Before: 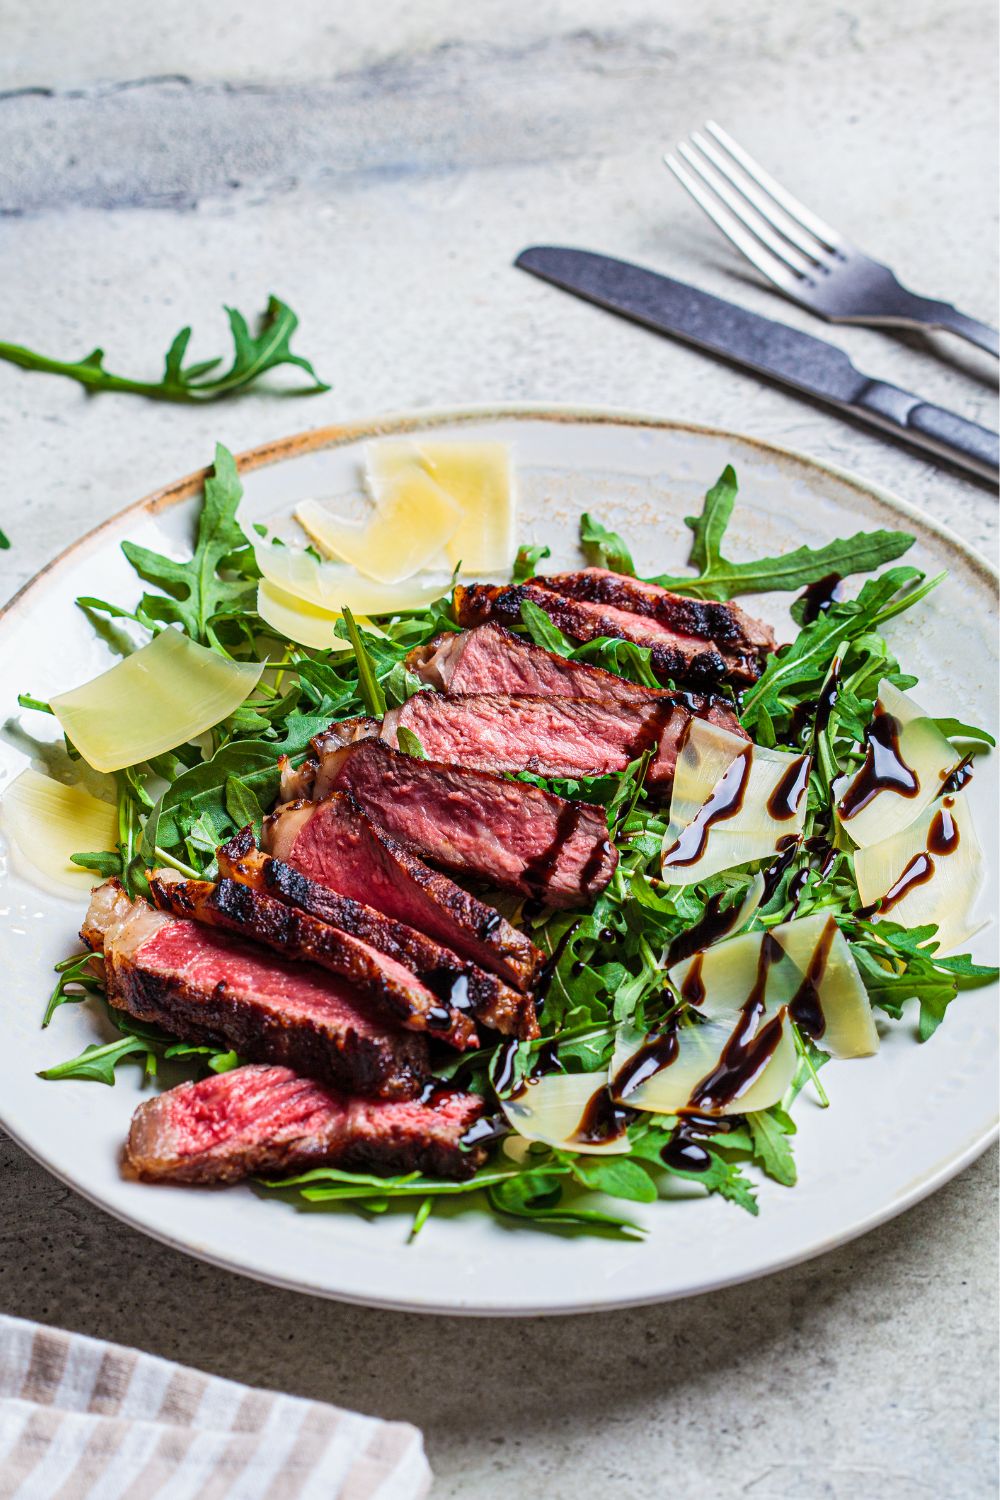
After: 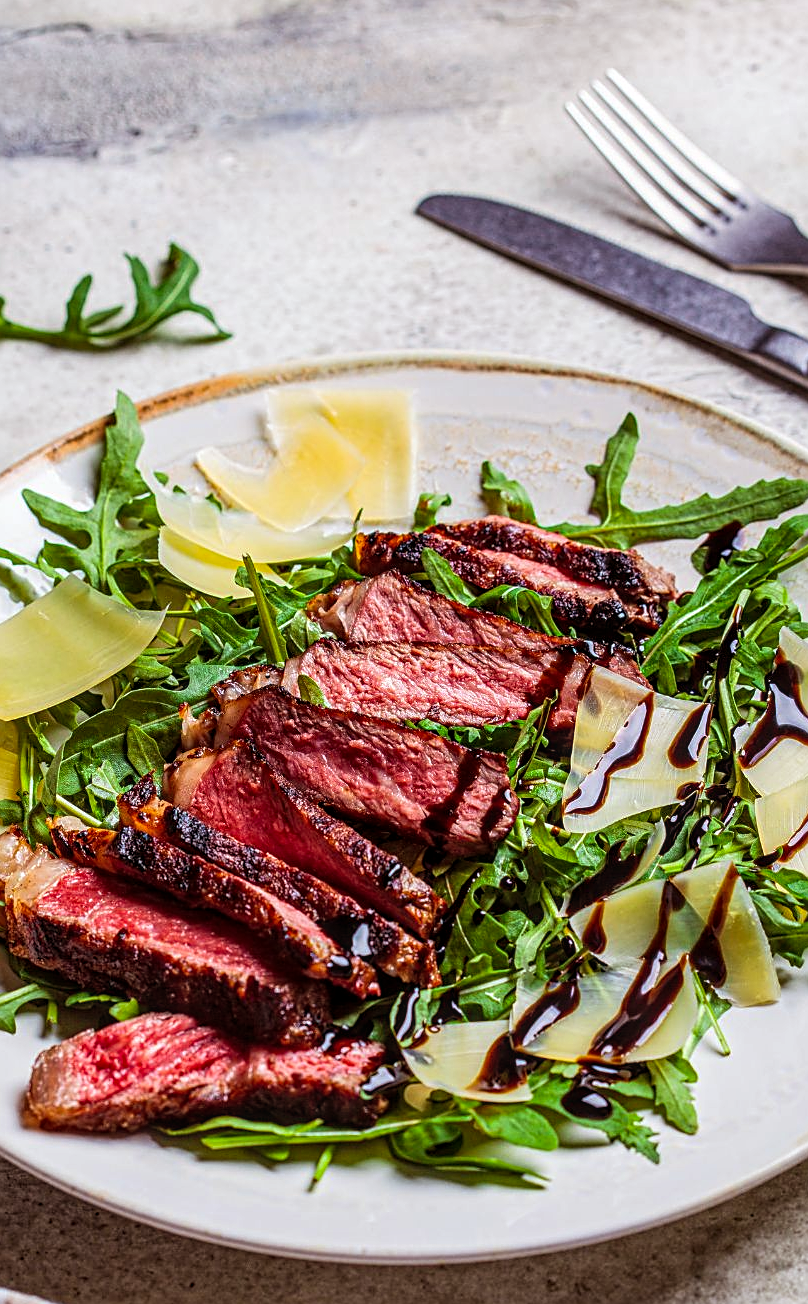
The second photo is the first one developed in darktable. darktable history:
rgb levels: mode RGB, independent channels, levels [[0, 0.5, 1], [0, 0.521, 1], [0, 0.536, 1]]
crop: left 9.929%, top 3.475%, right 9.188%, bottom 9.529%
local contrast: on, module defaults
sharpen: on, module defaults
